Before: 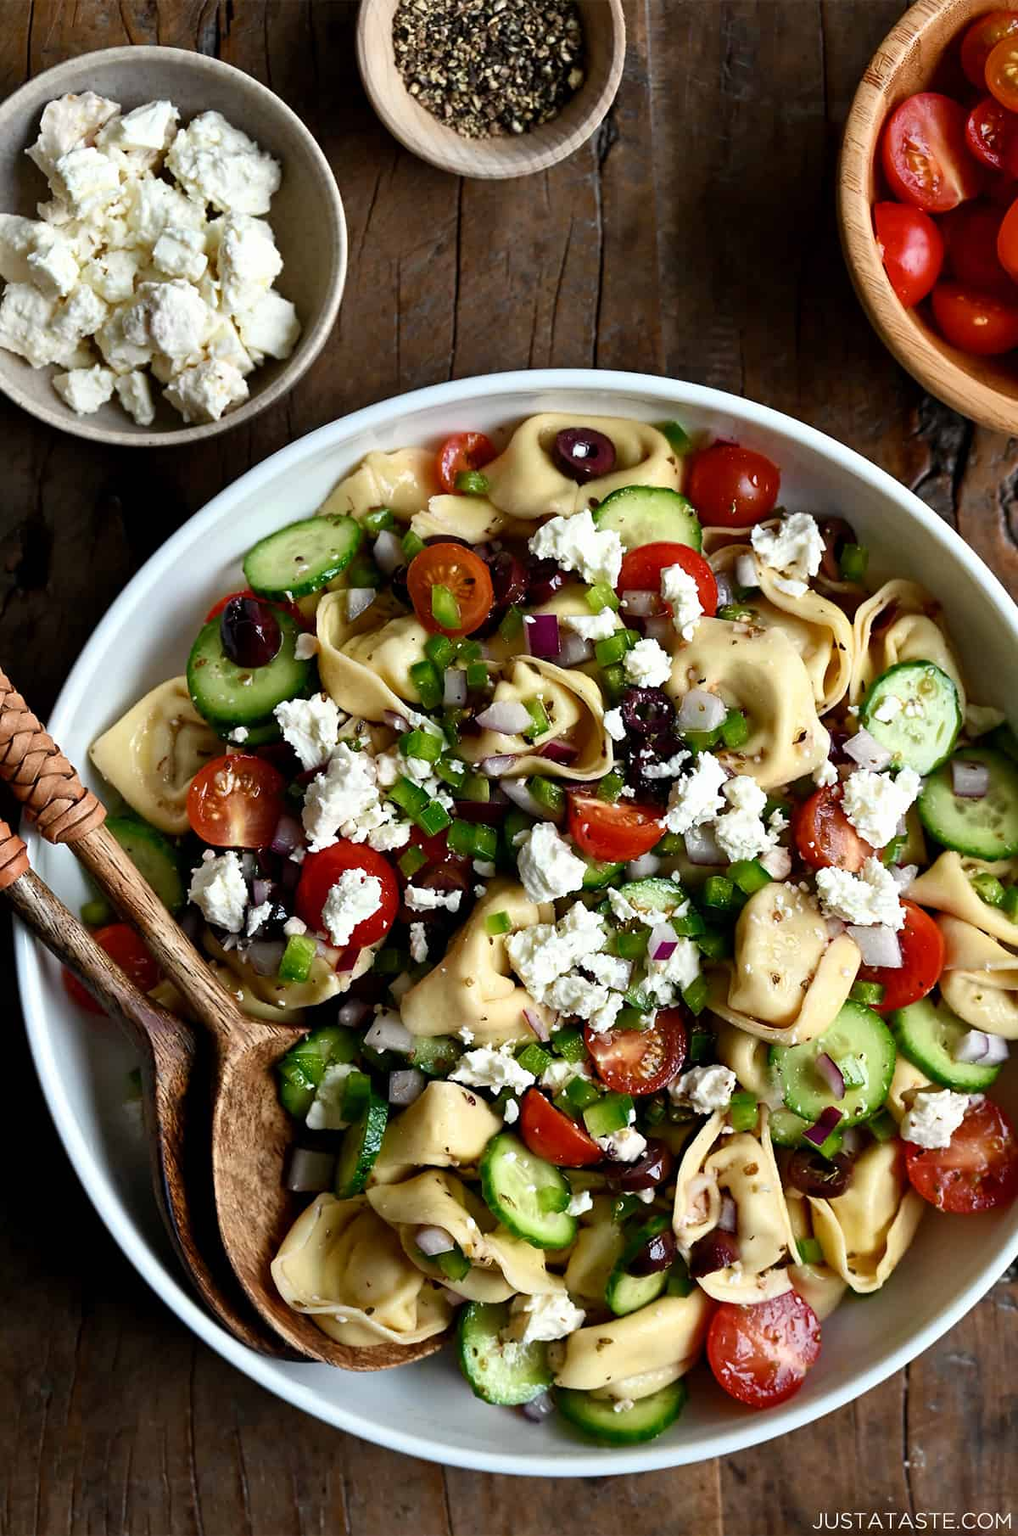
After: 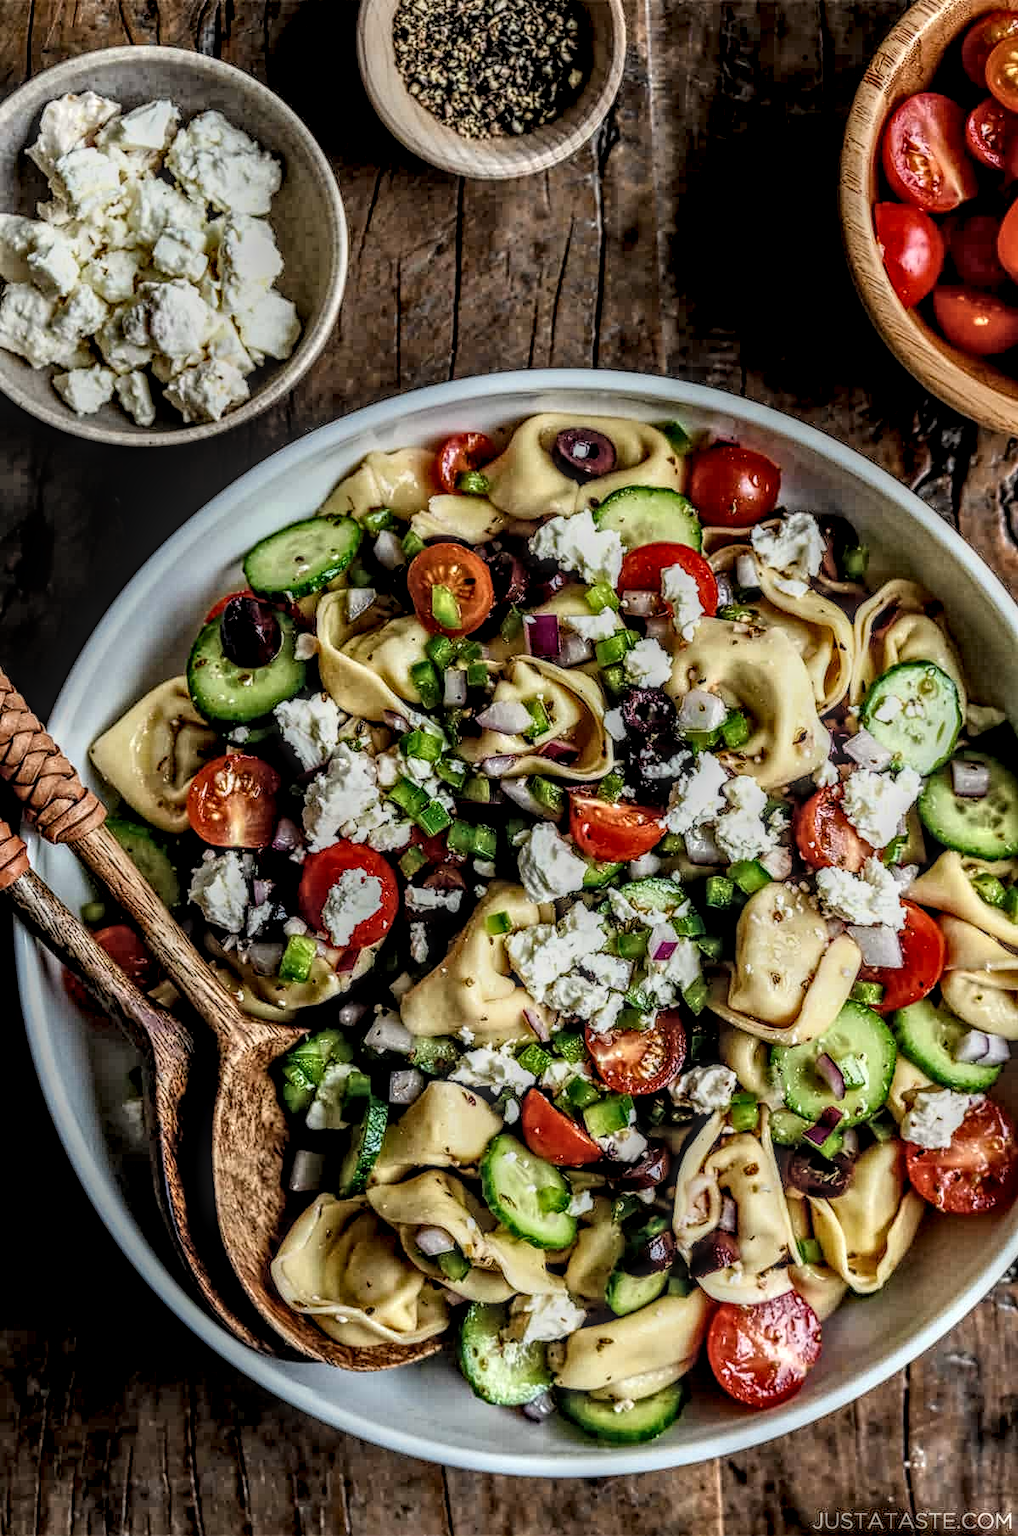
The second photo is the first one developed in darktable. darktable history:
local contrast: highlights 1%, shadows 5%, detail 299%, midtone range 0.298
filmic rgb: black relative exposure -7.65 EV, white relative exposure 4.56 EV, hardness 3.61, color science v6 (2022)
